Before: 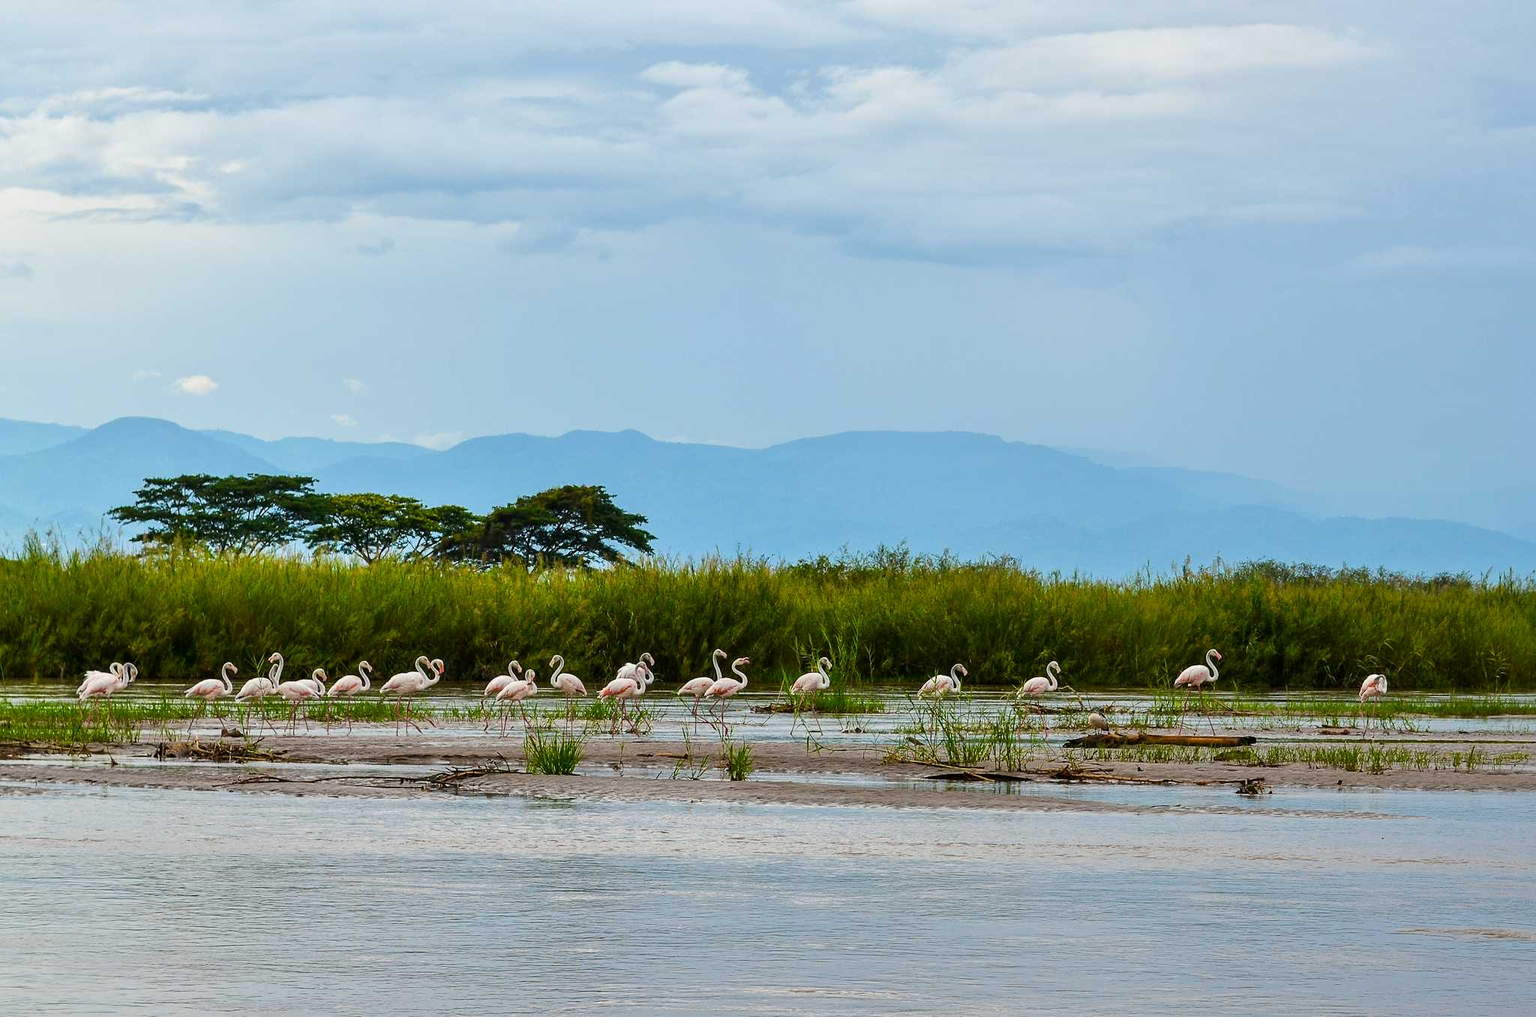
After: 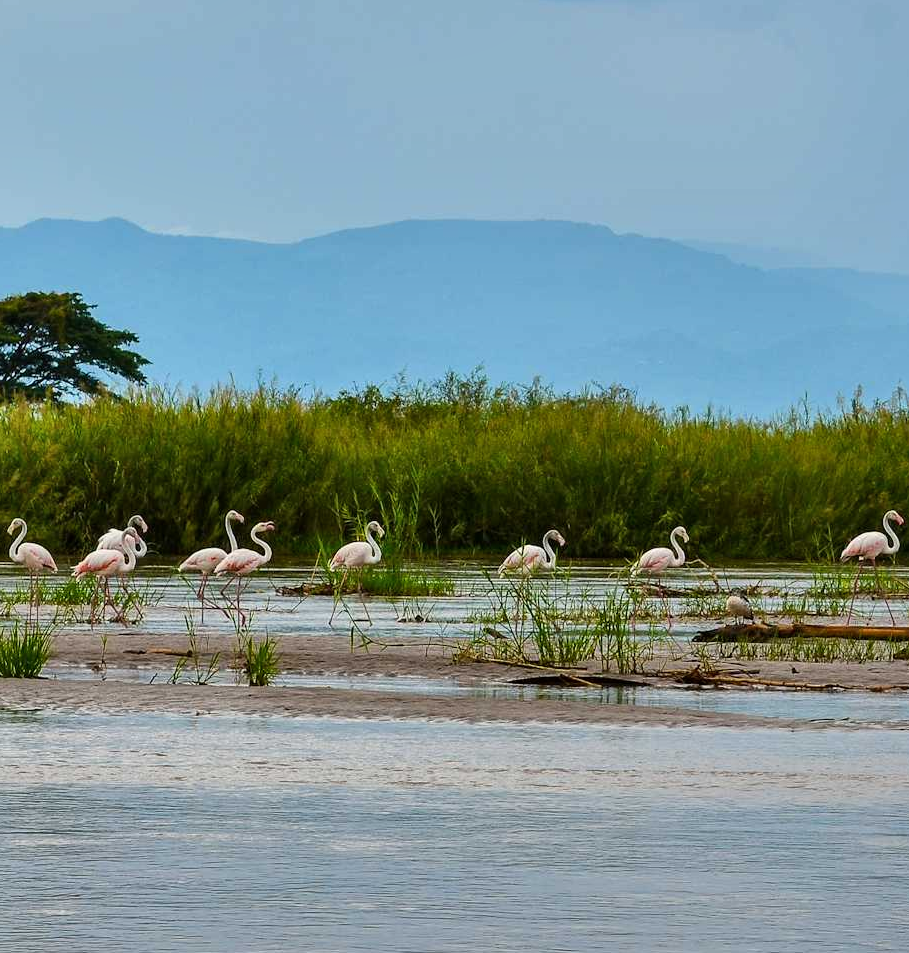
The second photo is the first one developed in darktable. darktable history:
crop: left 35.432%, top 26.233%, right 20.145%, bottom 3.432%
shadows and highlights: soften with gaussian
